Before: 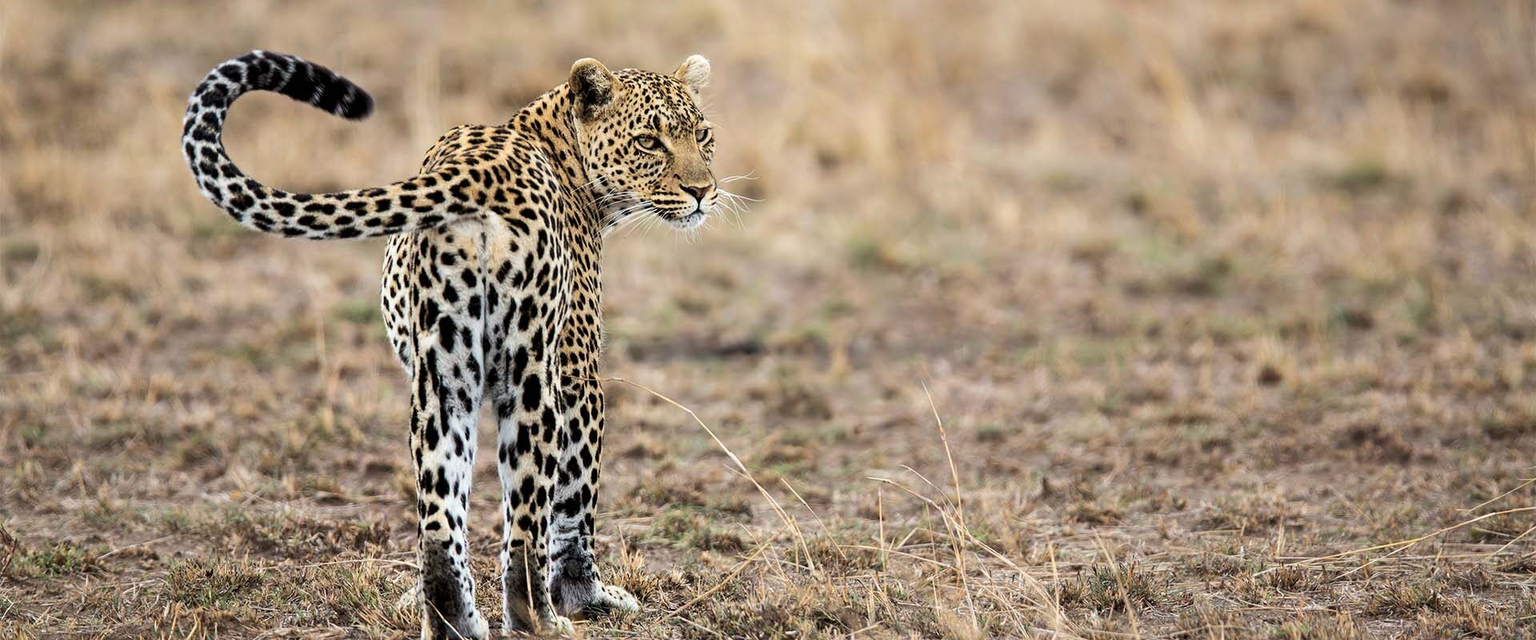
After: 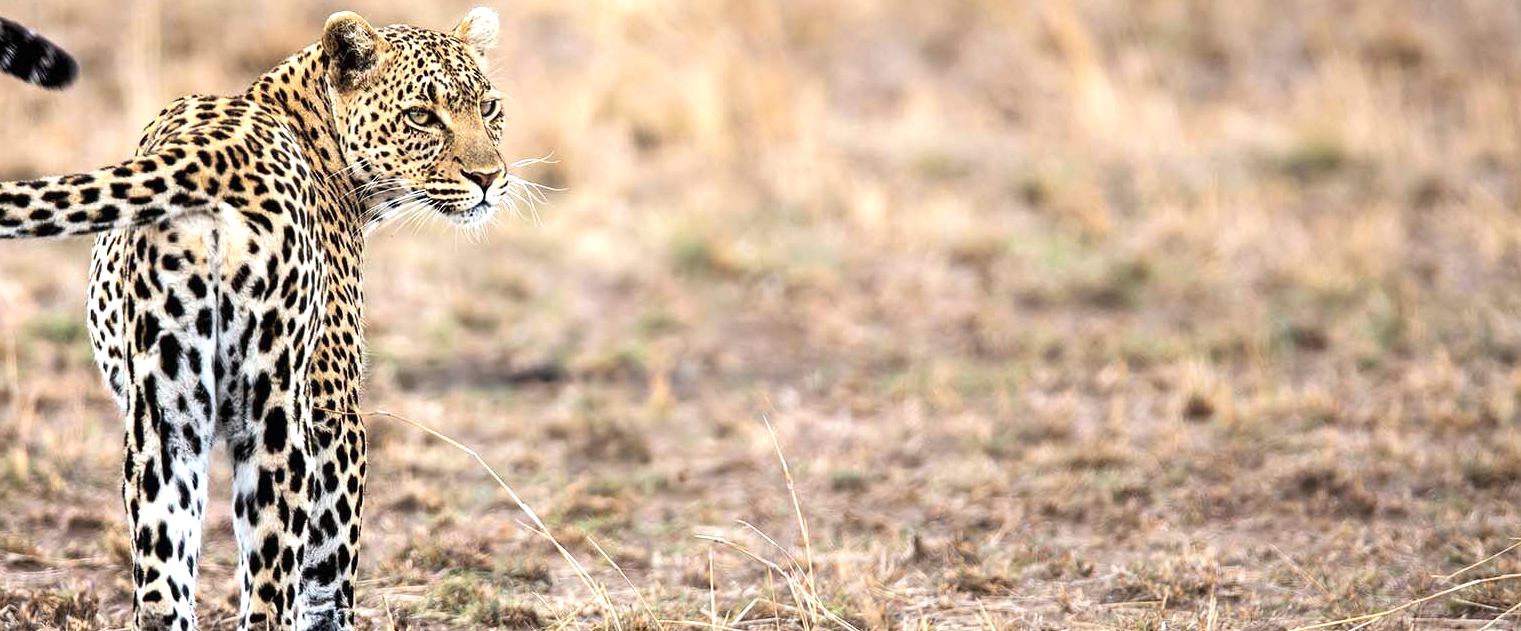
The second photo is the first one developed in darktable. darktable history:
exposure: black level correction 0, exposure 0.6 EV, compensate highlight preservation false
crop and rotate: left 20.306%, top 7.725%, right 0.428%, bottom 13.344%
color calibration: output R [1.063, -0.012, -0.003, 0], output G [0, 1.022, 0.021, 0], output B [-0.079, 0.047, 1, 0], illuminant as shot in camera, x 0.358, y 0.373, temperature 4628.91 K
